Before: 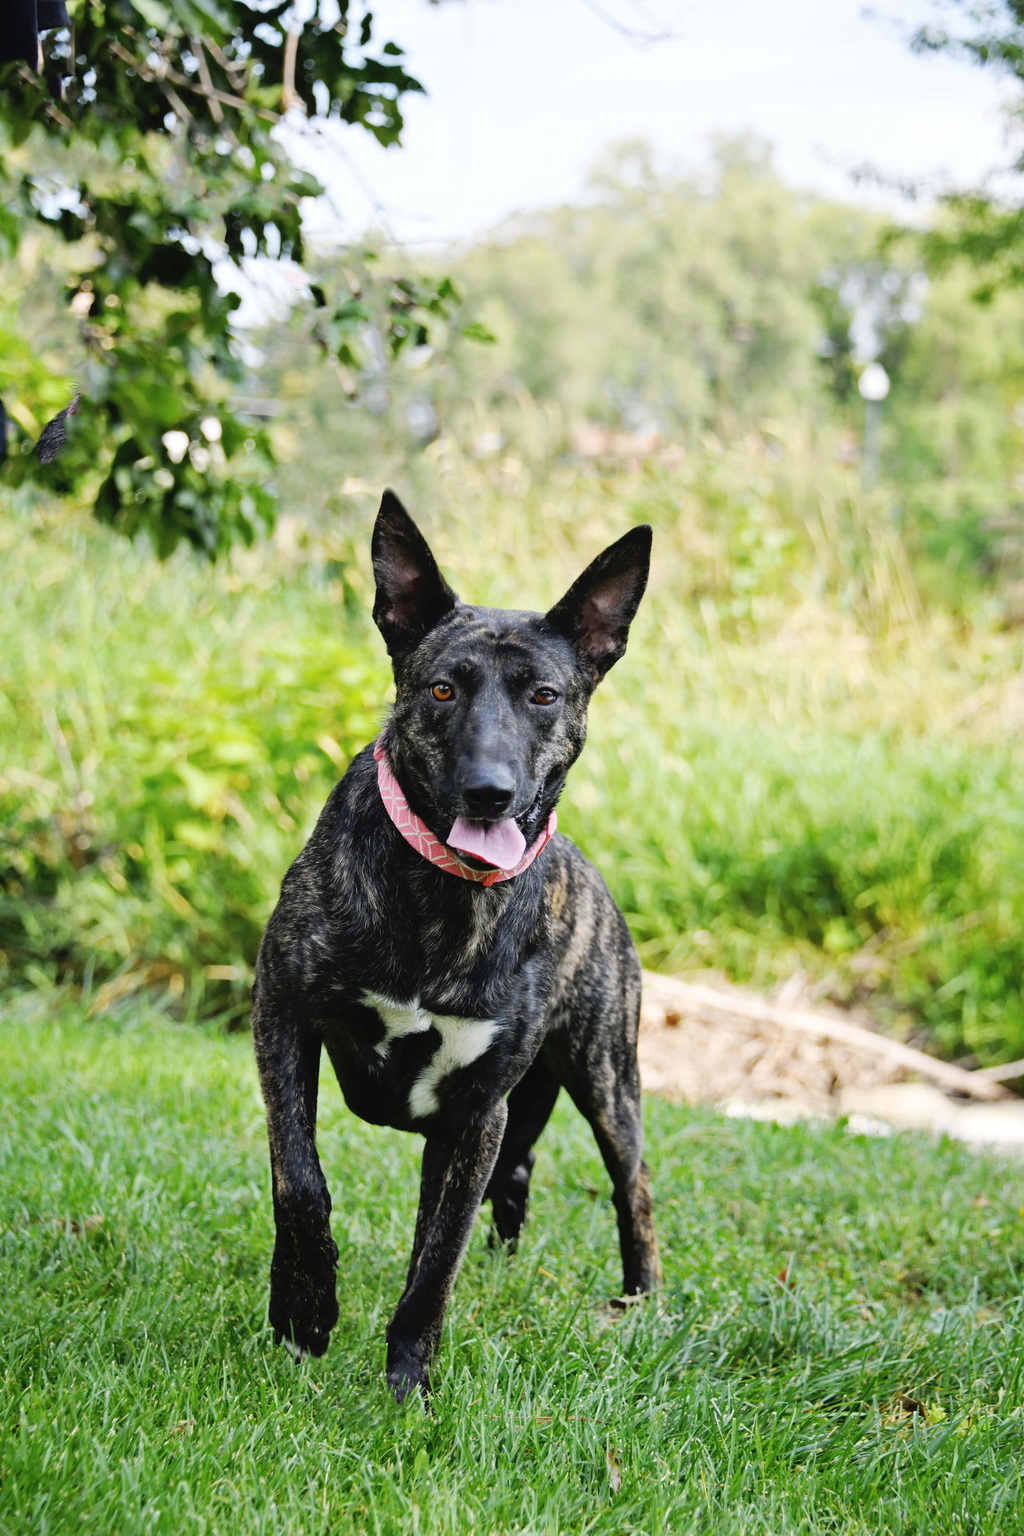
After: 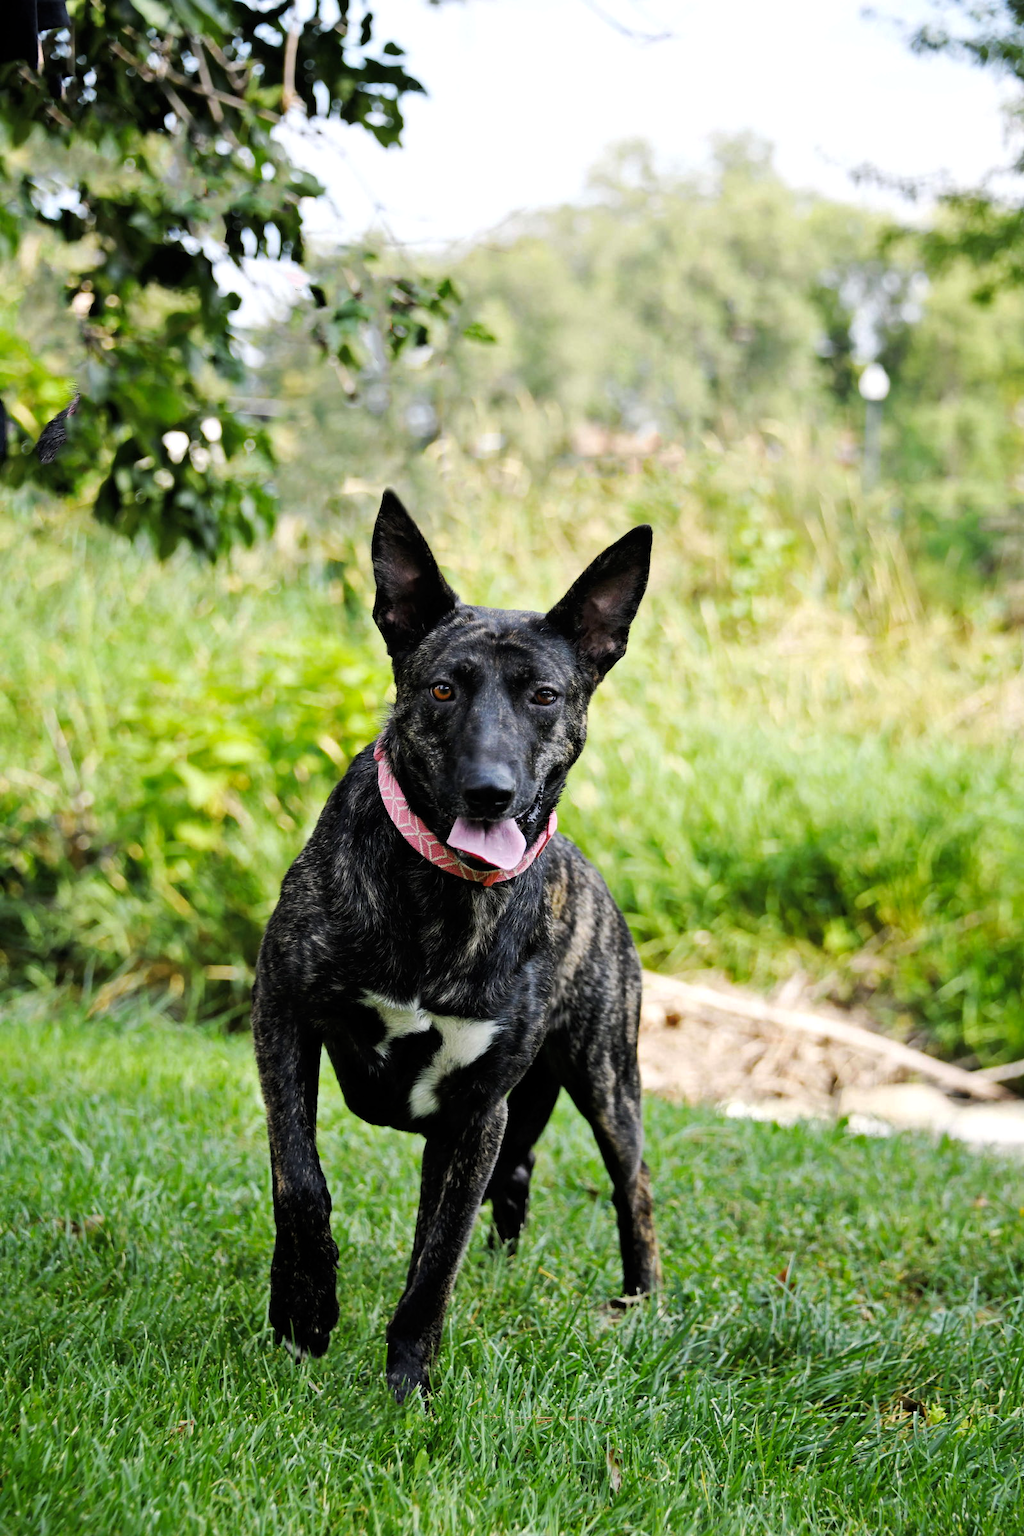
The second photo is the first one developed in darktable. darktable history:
levels: levels [0.029, 0.545, 0.971]
color correction: highlights b* 0.063, saturation 1.12
